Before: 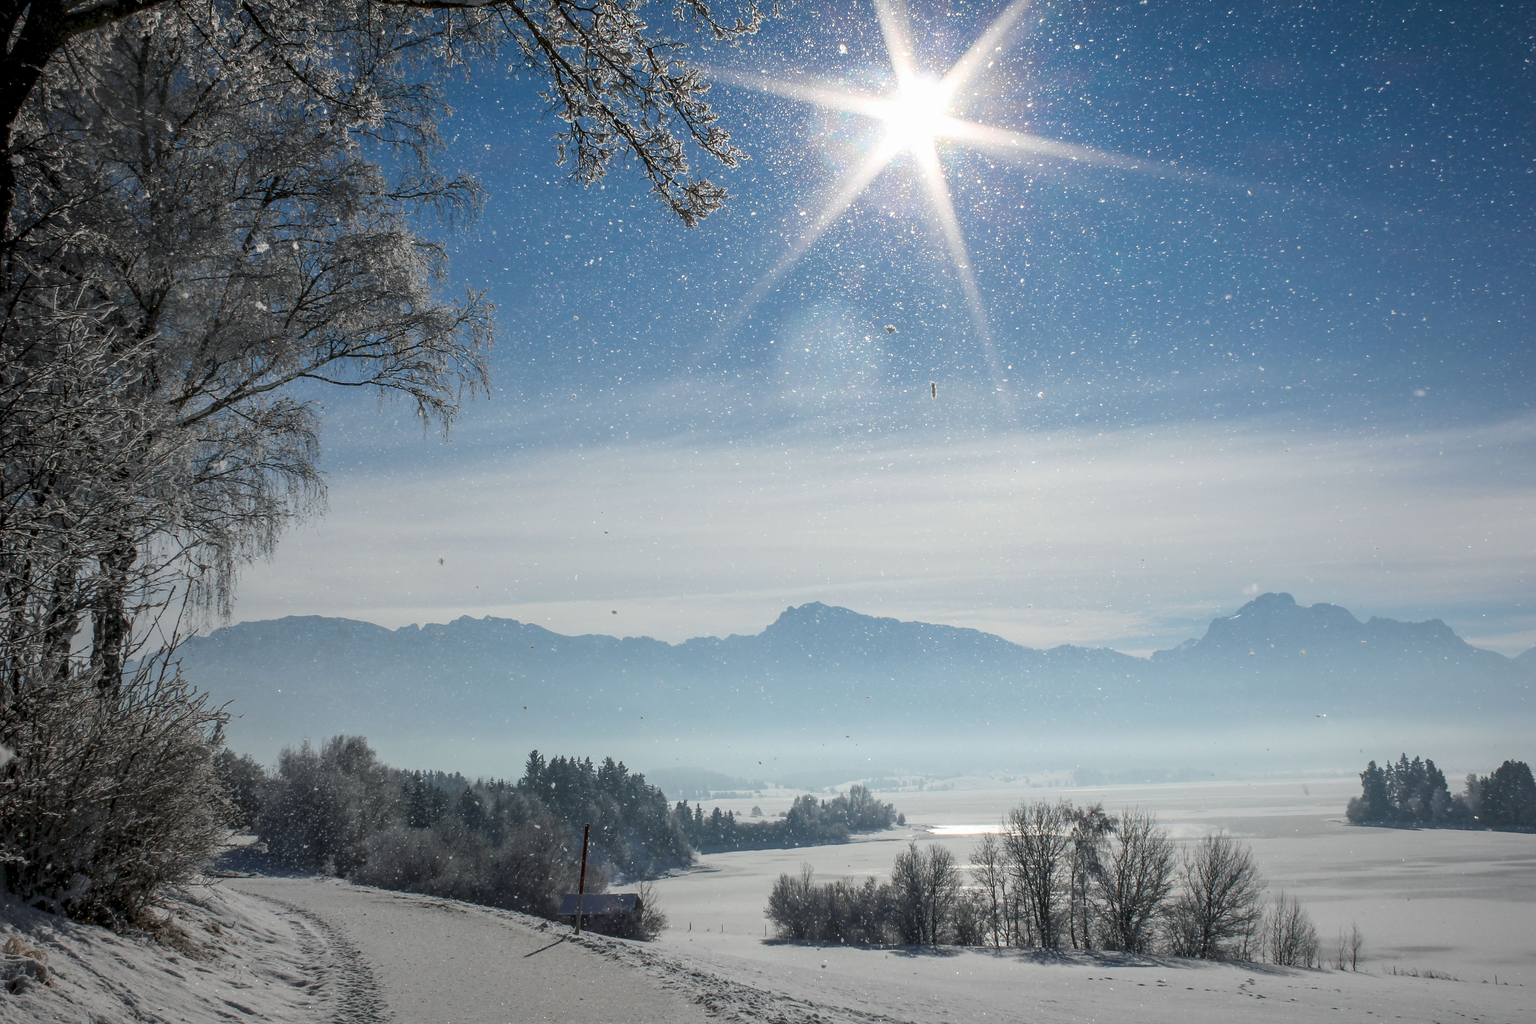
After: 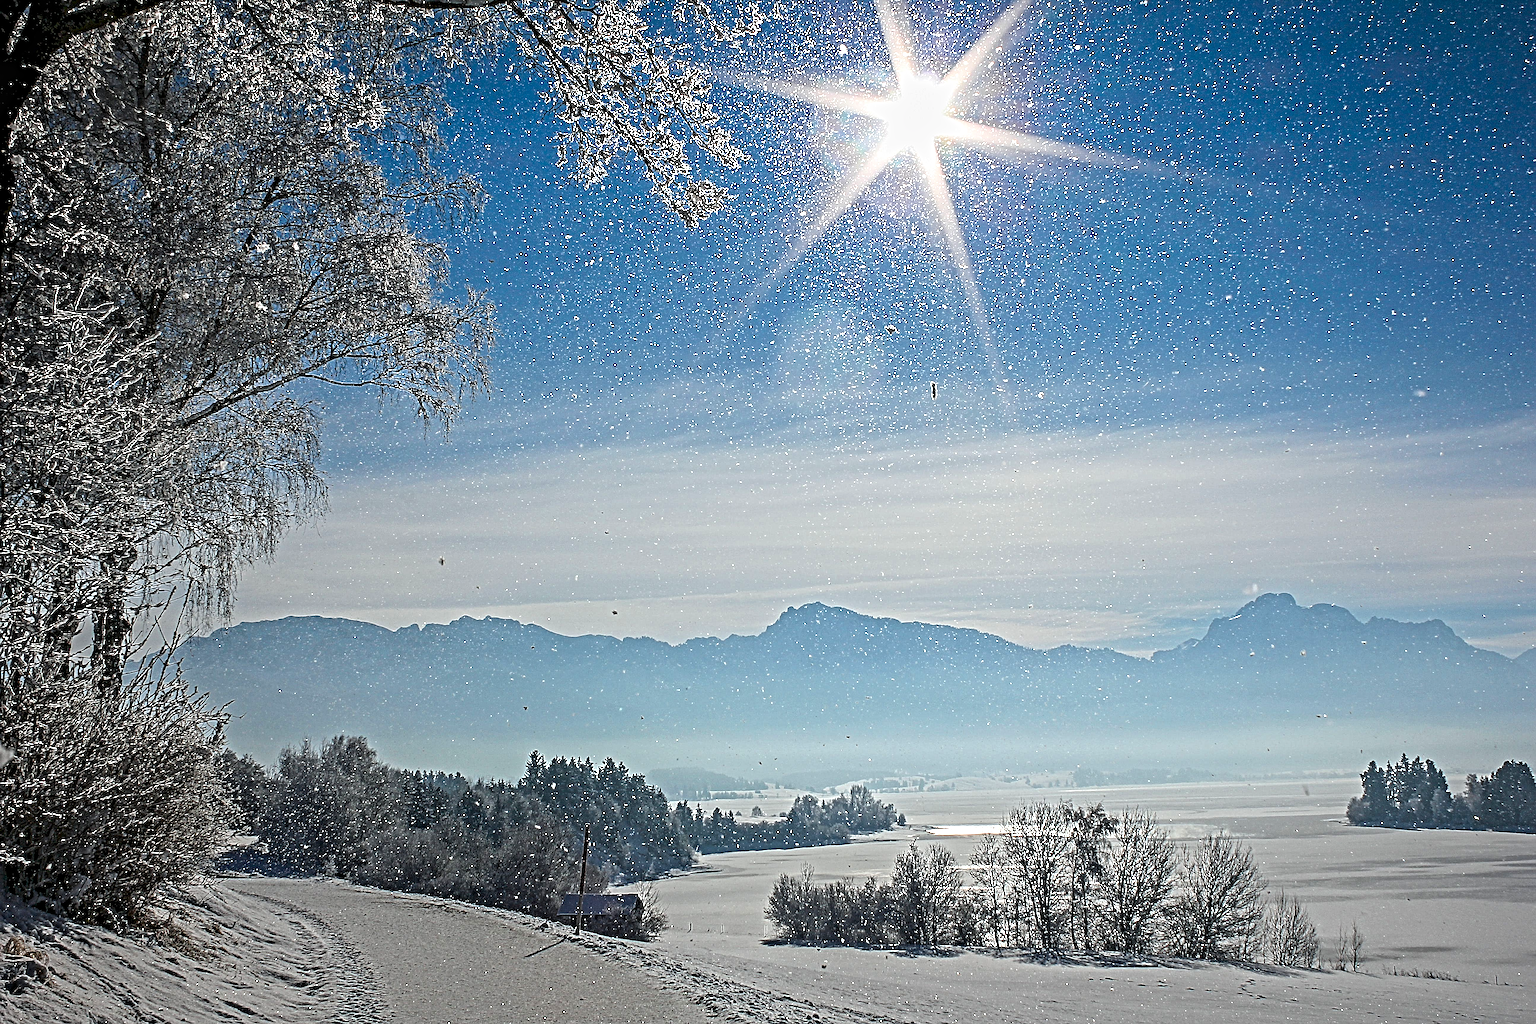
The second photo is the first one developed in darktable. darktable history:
levels: levels [0, 0.498, 0.996]
color correction: saturation 1.32
contrast equalizer: octaves 7, y [[0.406, 0.494, 0.589, 0.753, 0.877, 0.999], [0.5 ×6], [0.5 ×6], [0 ×6], [0 ×6]]
sharpen: on, module defaults
tone equalizer: on, module defaults
exposure: compensate highlight preservation false
